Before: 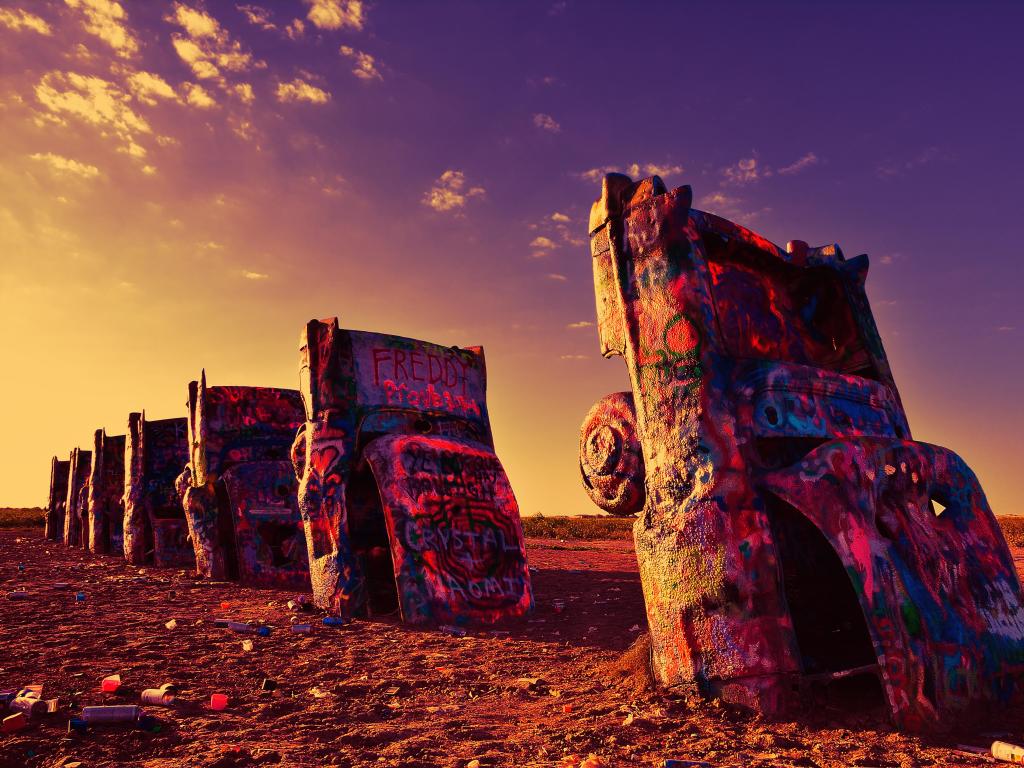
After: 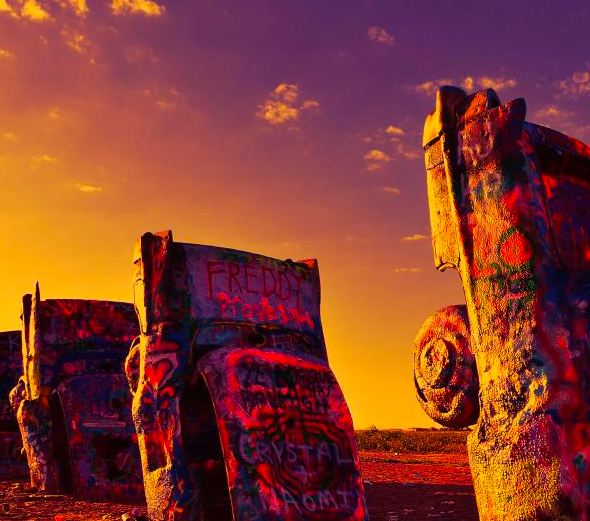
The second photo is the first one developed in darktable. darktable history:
color correction: highlights a* 14.83, highlights b* 32.28
crop: left 16.24%, top 11.356%, right 26.074%, bottom 20.786%
color balance rgb: perceptual saturation grading › global saturation 0.817%, perceptual saturation grading › mid-tones 11.176%, global vibrance 20%
